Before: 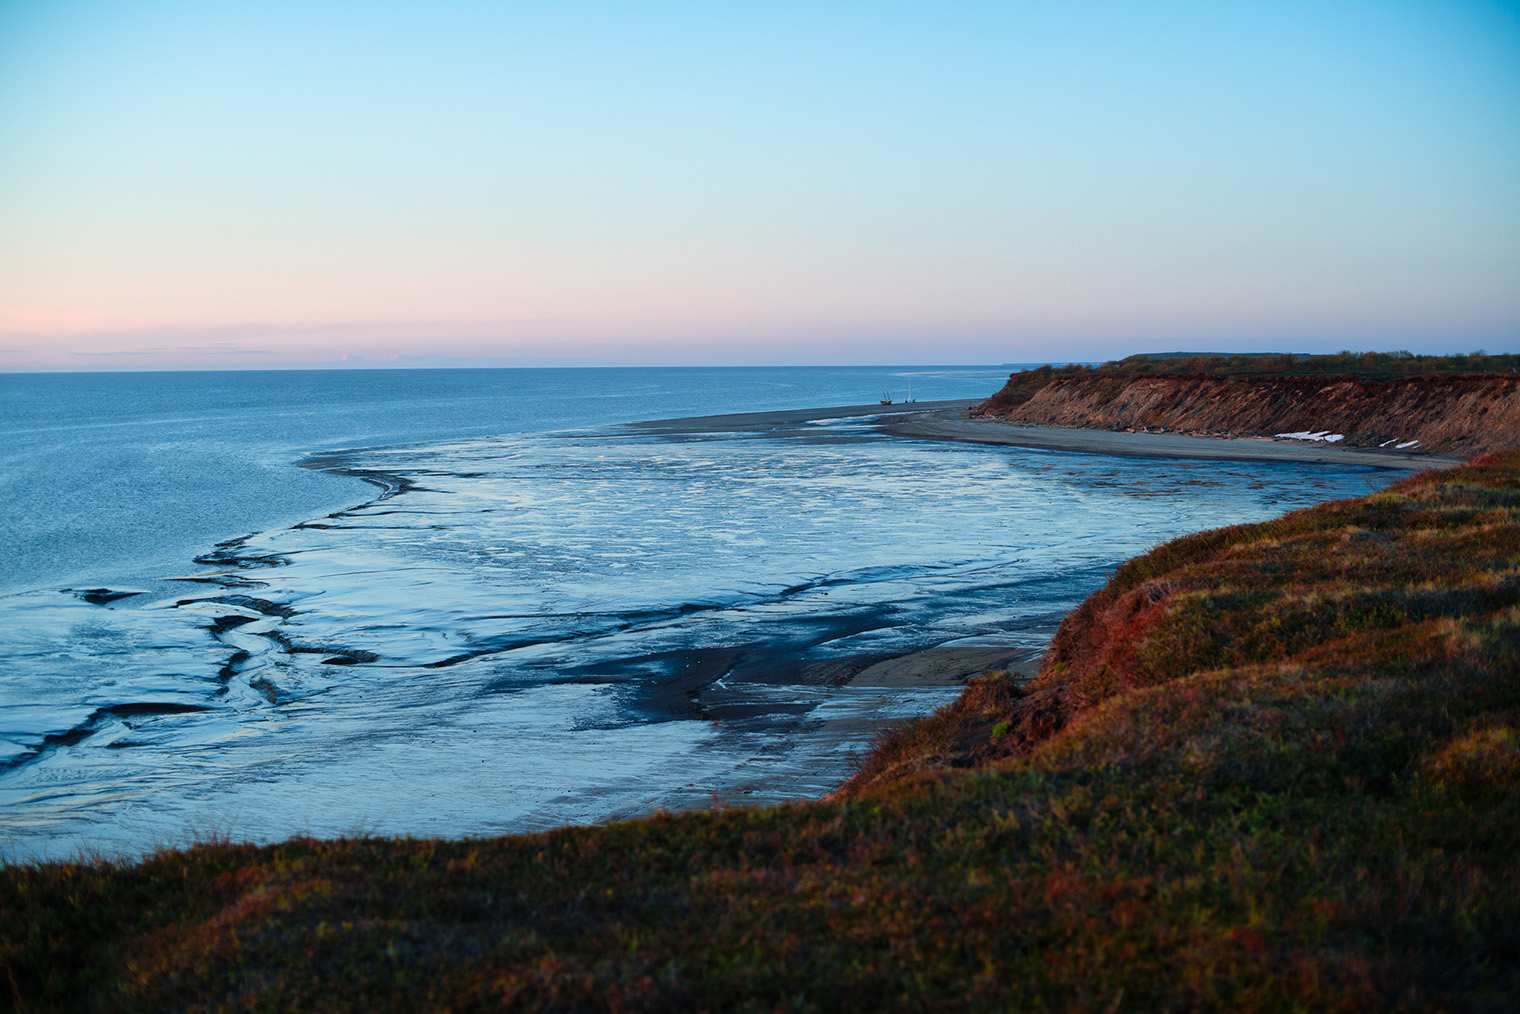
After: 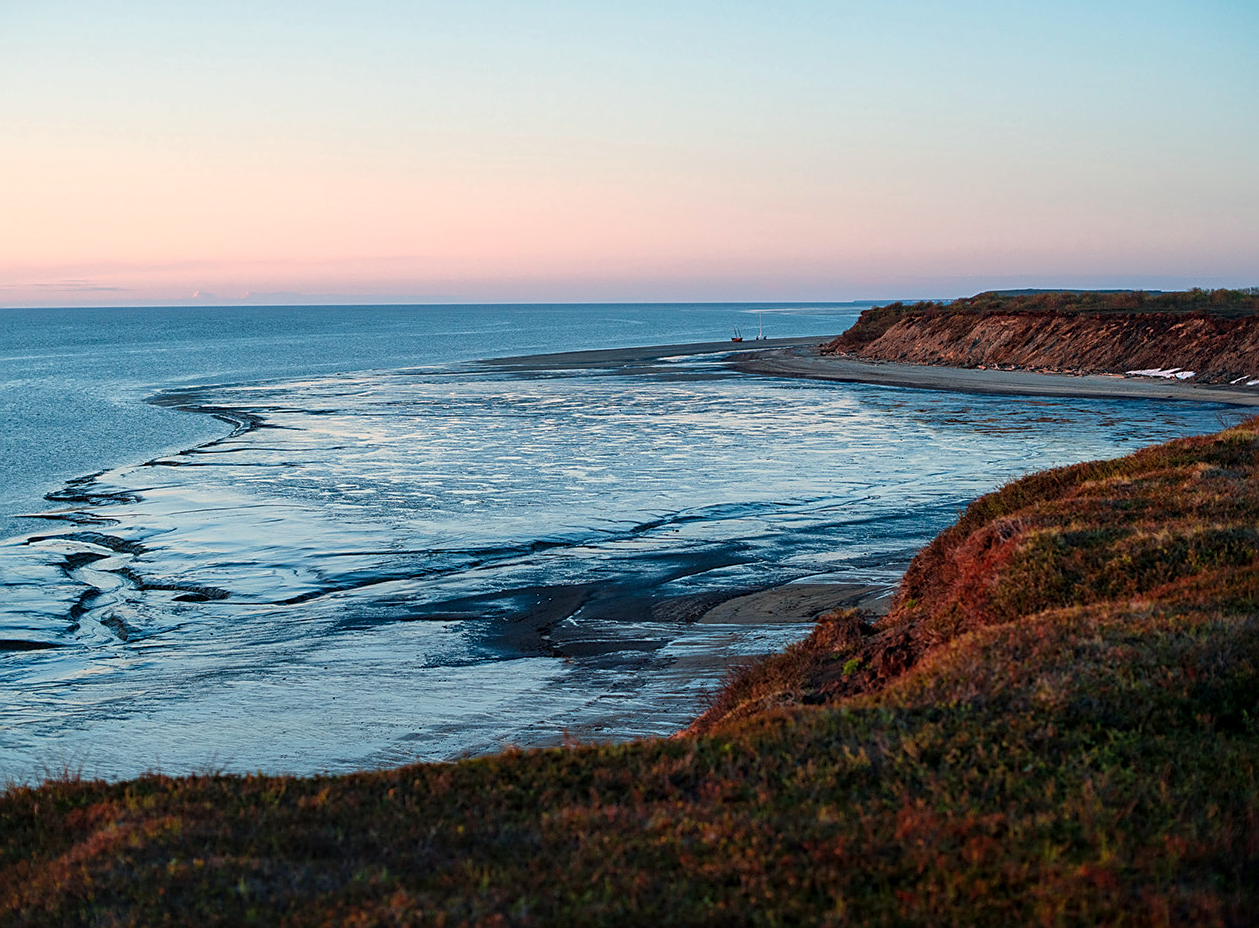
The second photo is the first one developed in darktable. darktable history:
crop: left 9.807%, top 6.259%, right 7.334%, bottom 2.177%
local contrast: on, module defaults
white balance: red 1.127, blue 0.943
sharpen: on, module defaults
rotate and perspective: automatic cropping off
